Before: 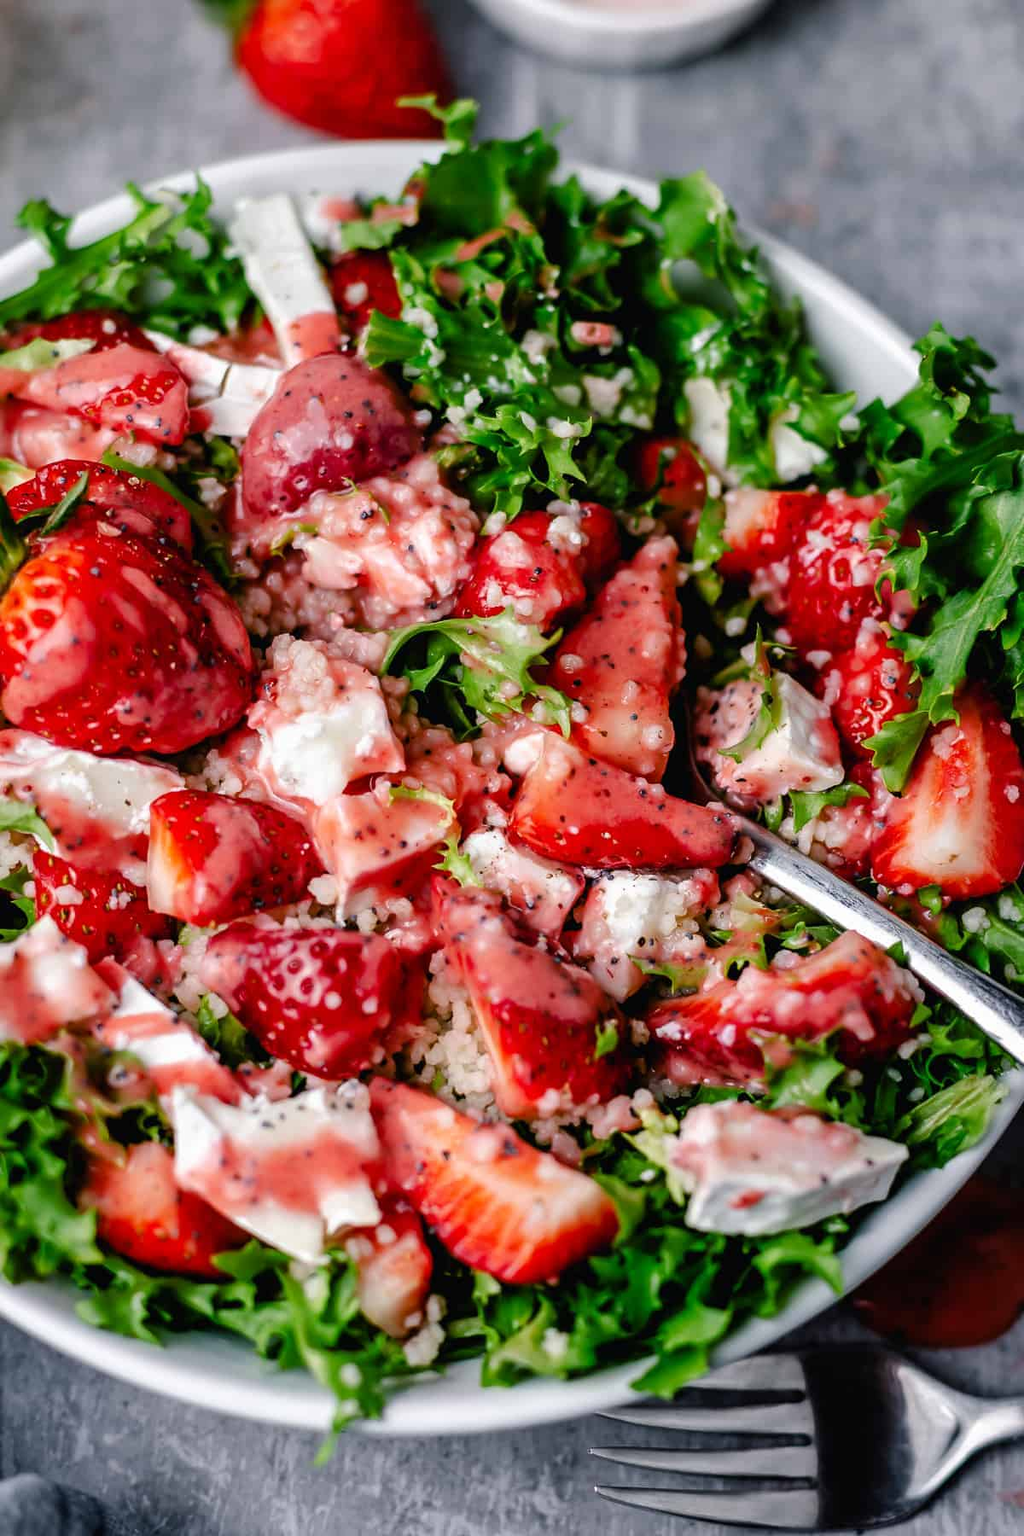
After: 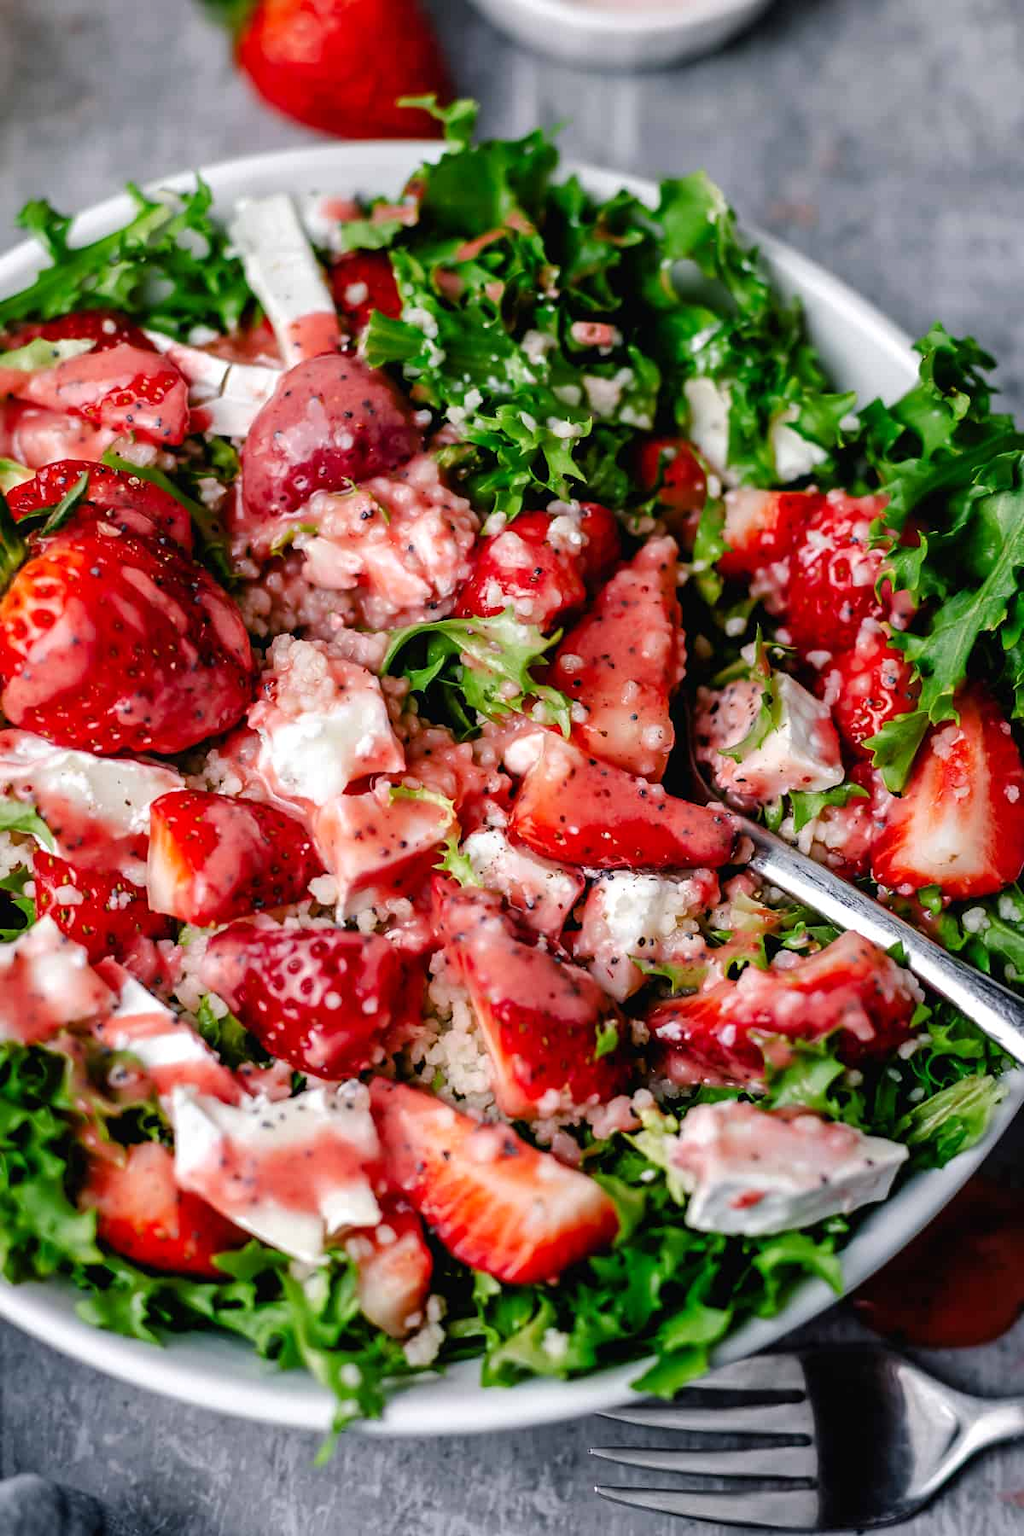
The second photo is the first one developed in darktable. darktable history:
levels: levels [0, 0.492, 0.984]
